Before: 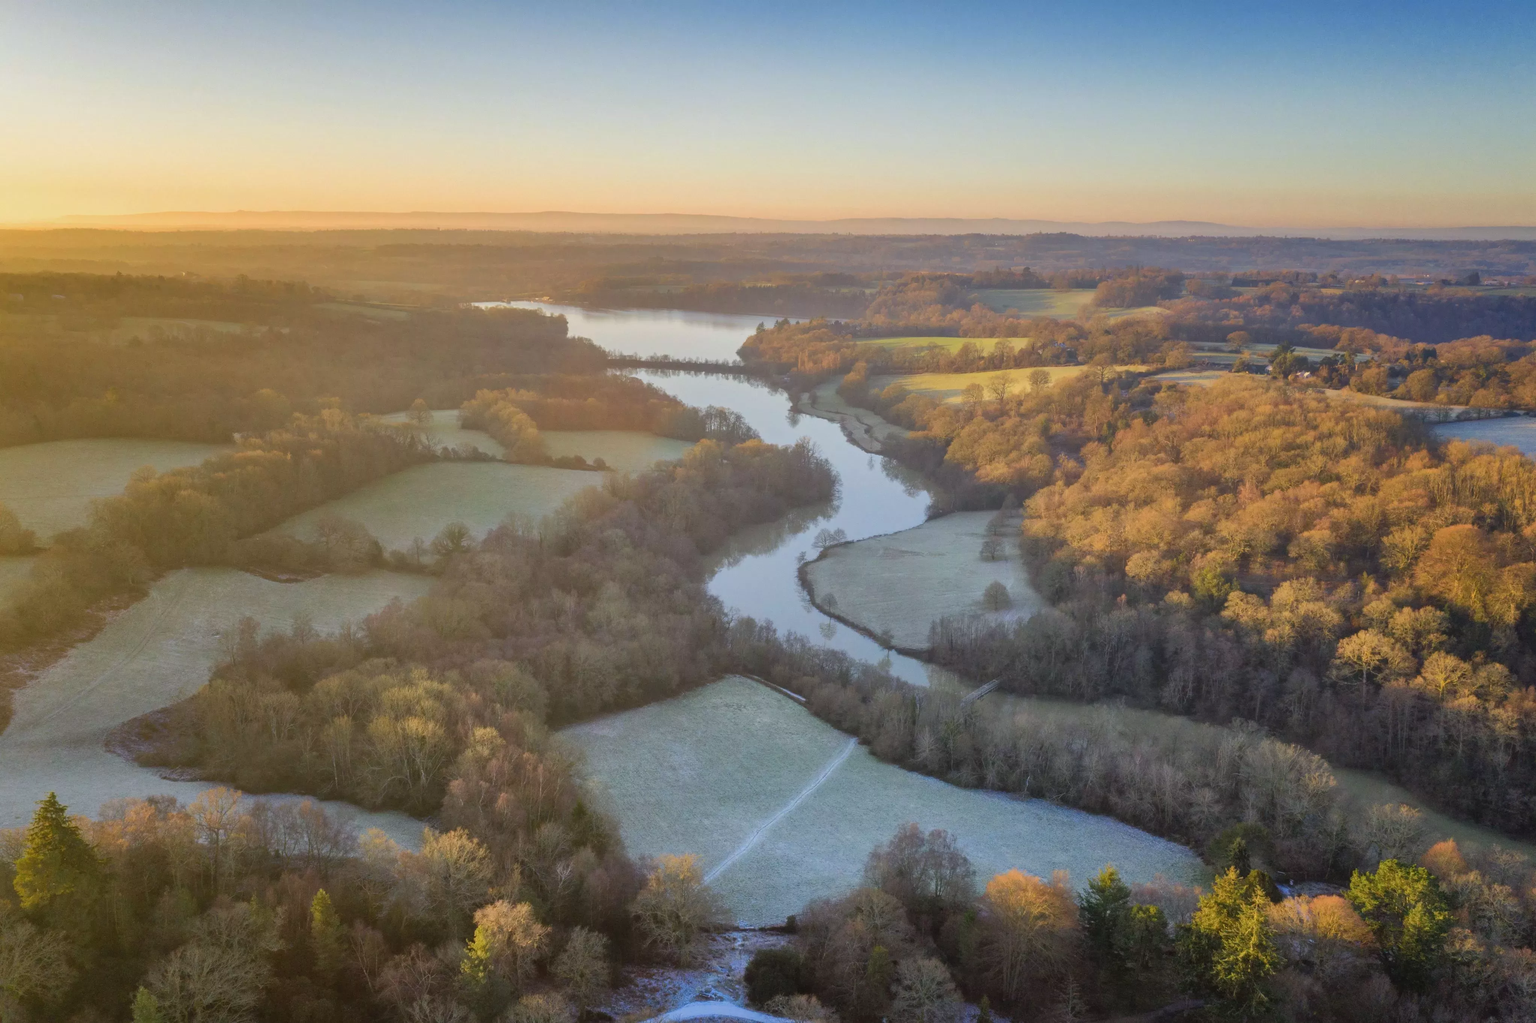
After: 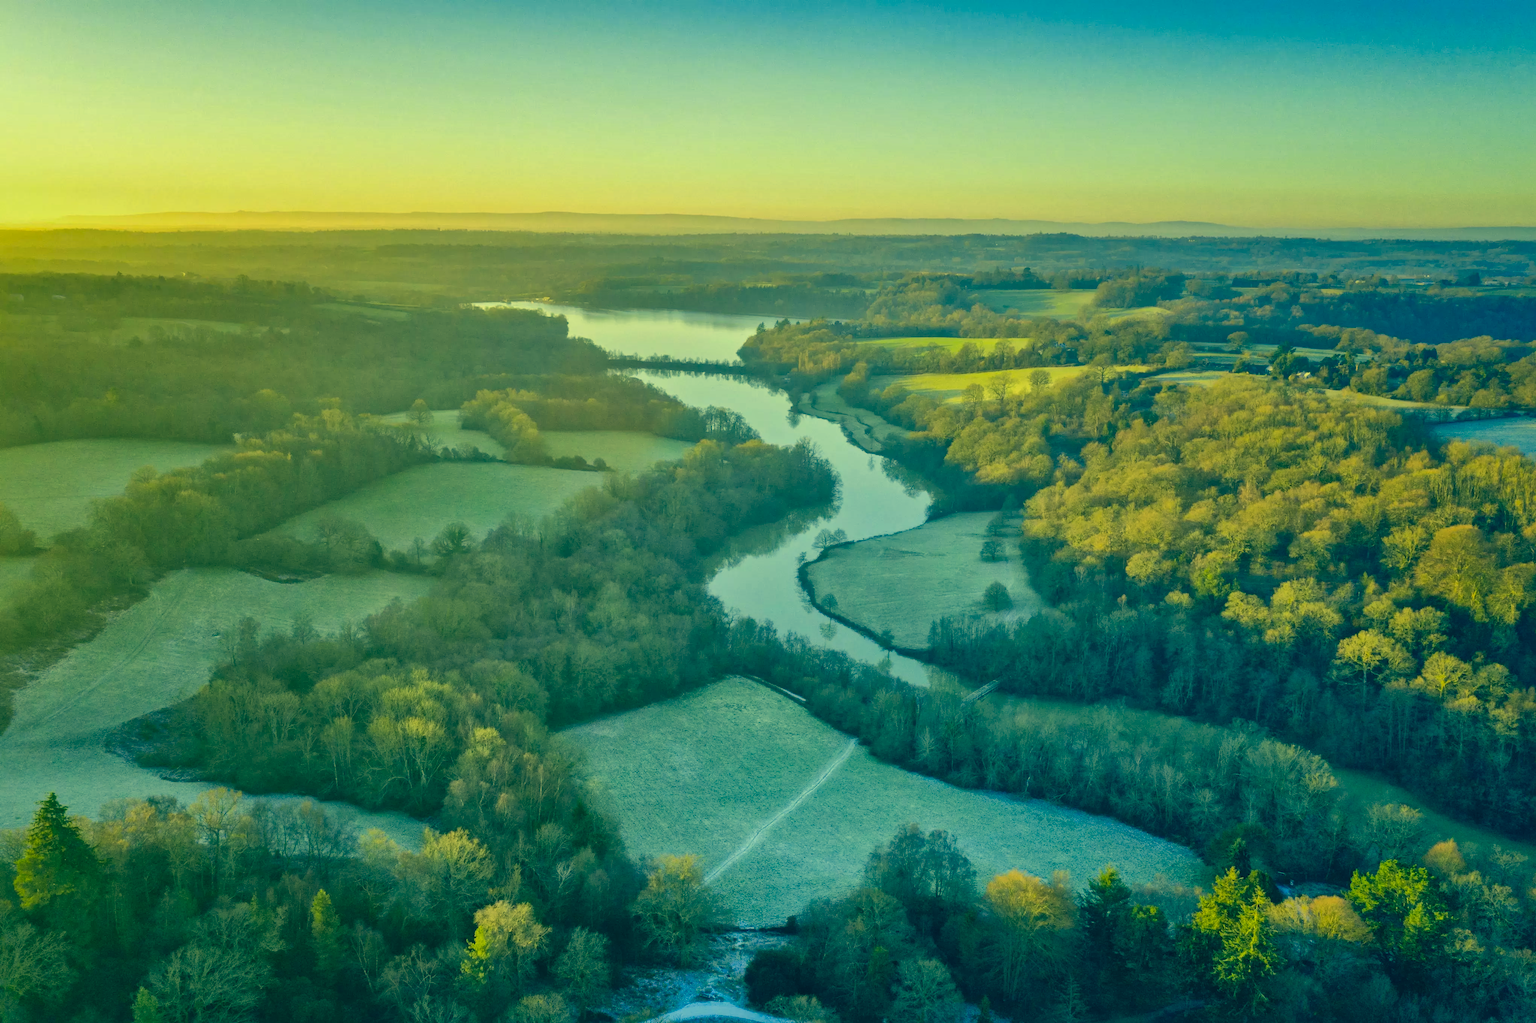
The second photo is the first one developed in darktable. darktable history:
local contrast: mode bilateral grid, contrast 20, coarseness 50, detail 140%, midtone range 0.2
color correction: highlights a* -15.58, highlights b* 40, shadows a* -40, shadows b* -26.18
